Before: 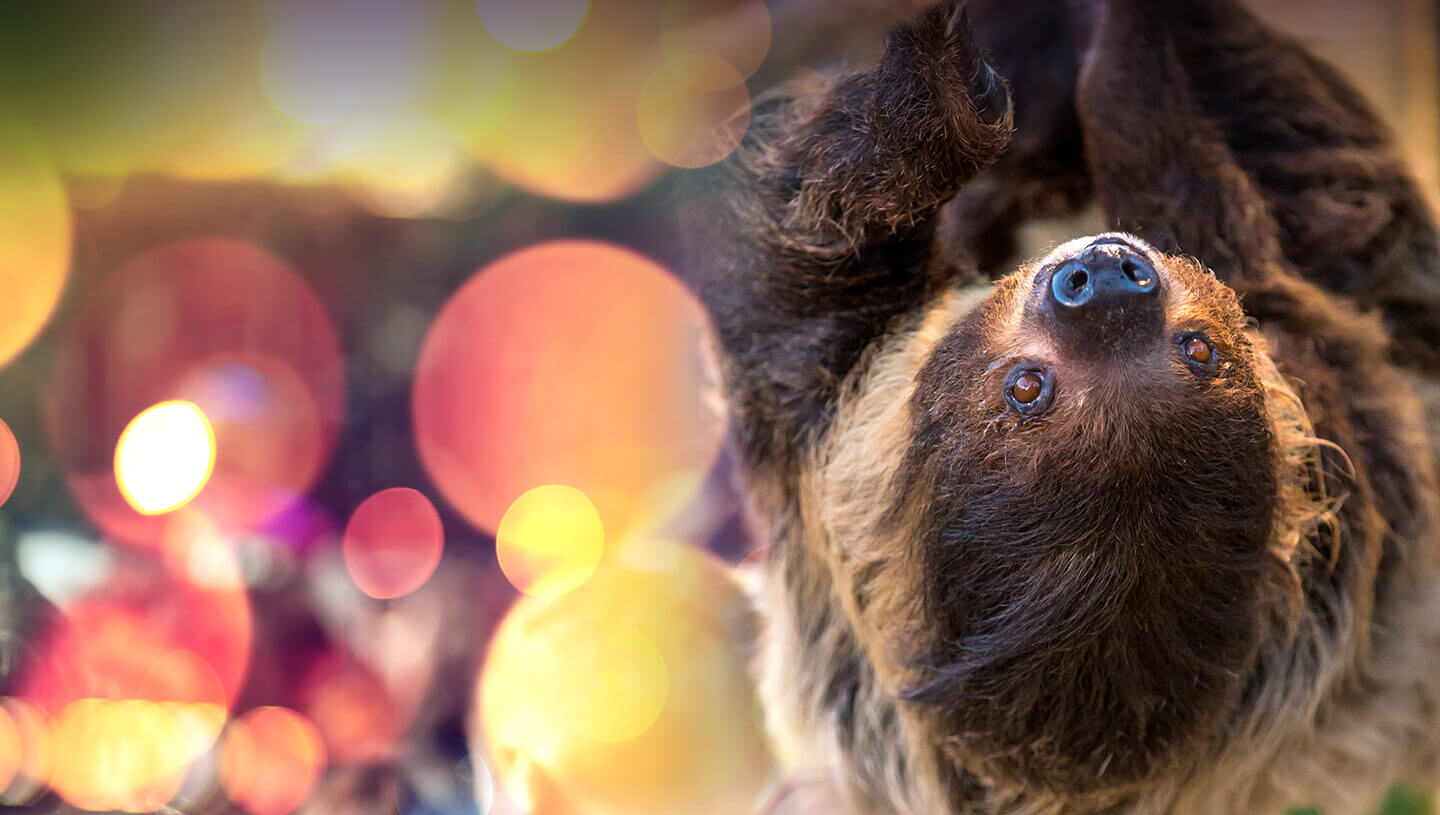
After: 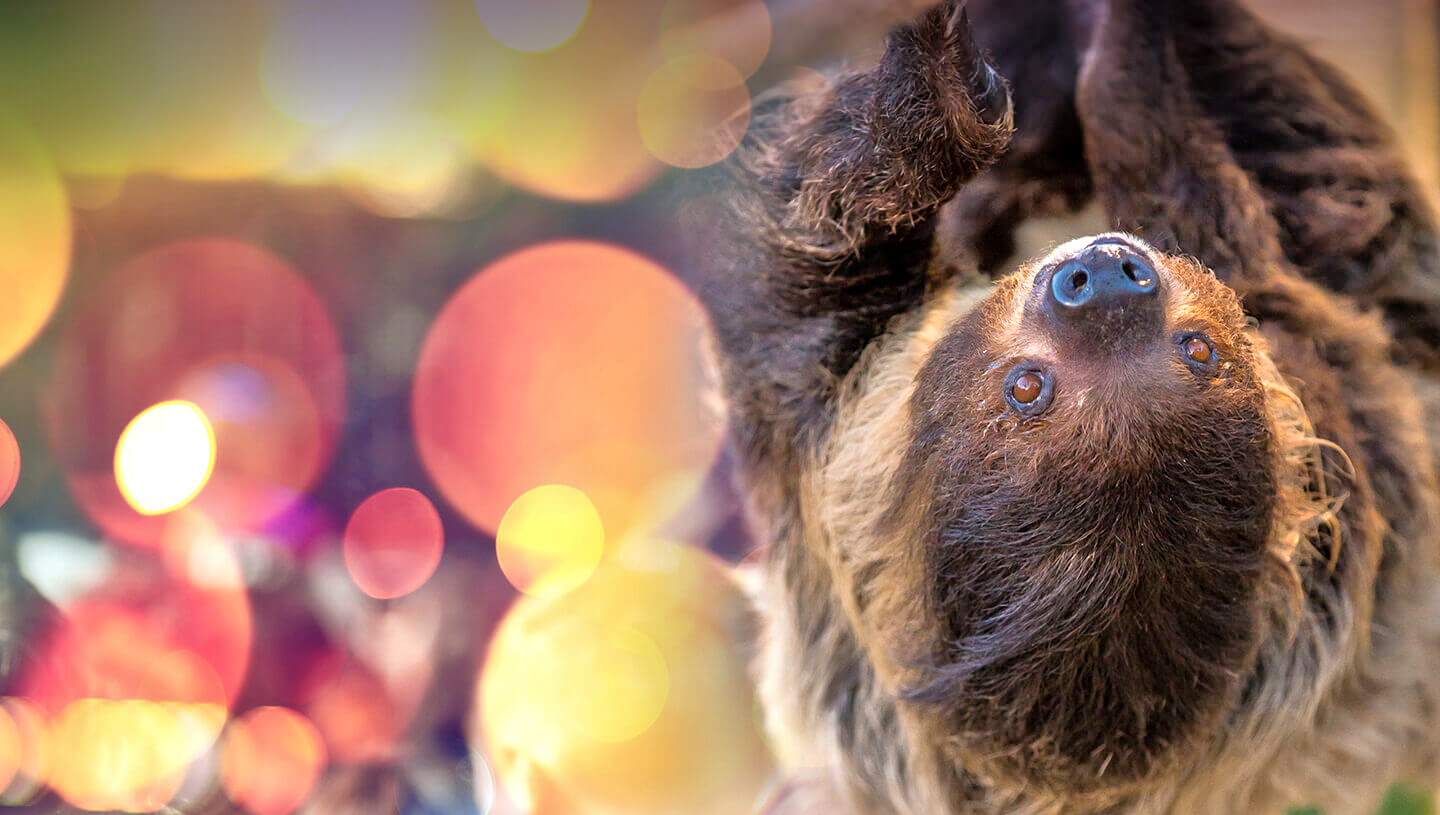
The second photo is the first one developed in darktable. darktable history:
tone equalizer: -7 EV 0.151 EV, -6 EV 0.614 EV, -5 EV 1.12 EV, -4 EV 1.34 EV, -3 EV 1.17 EV, -2 EV 0.6 EV, -1 EV 0.157 EV
contrast brightness saturation: saturation -0.049
